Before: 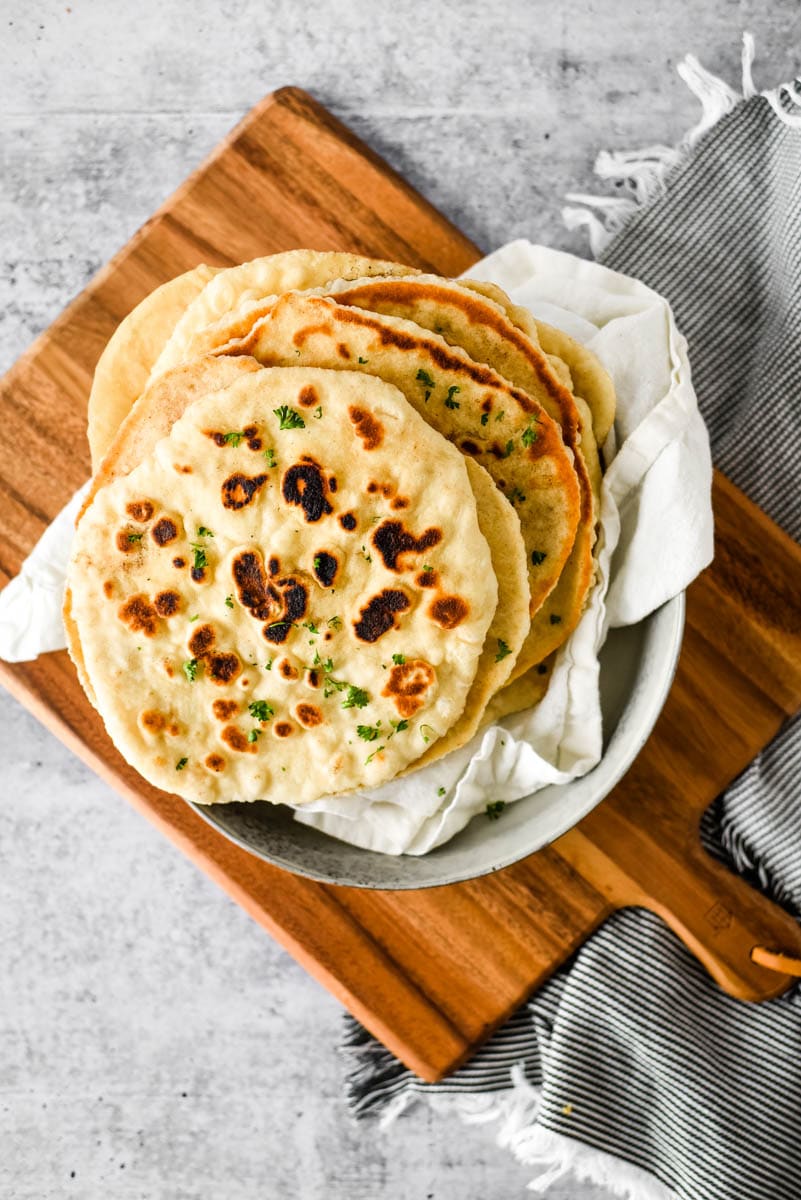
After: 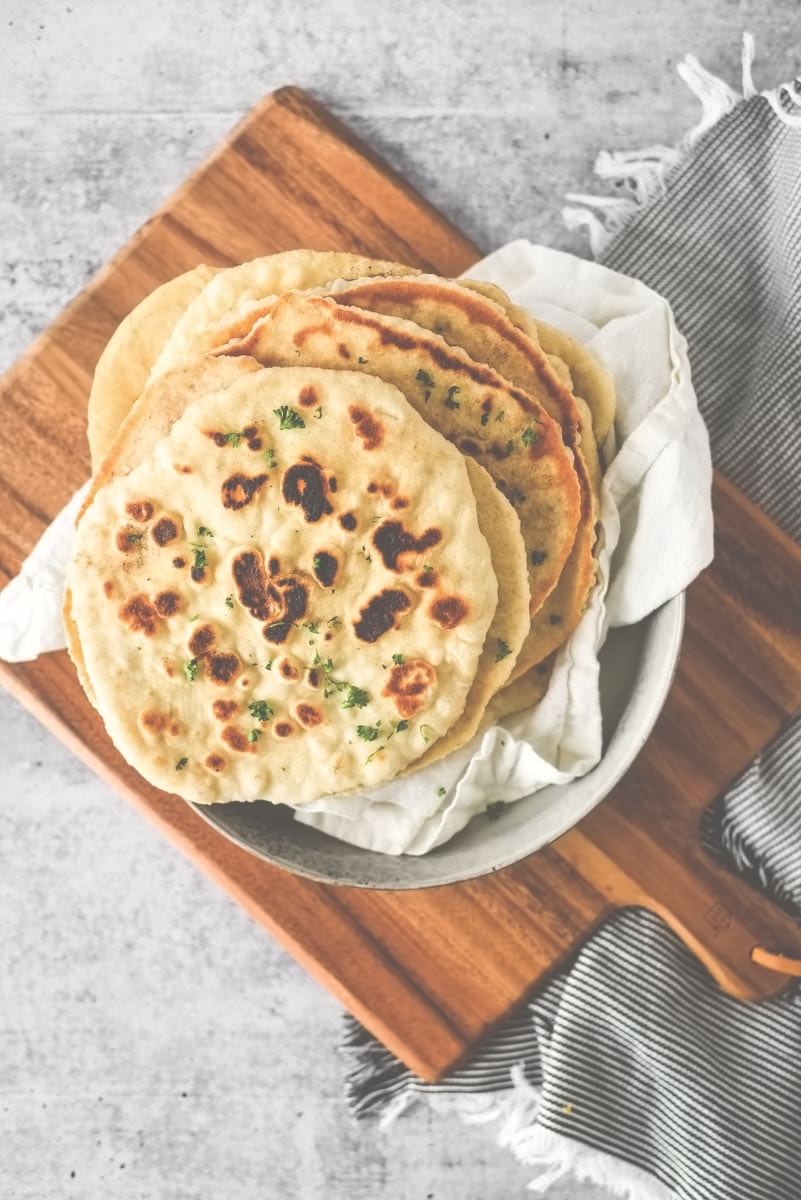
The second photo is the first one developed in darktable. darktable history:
contrast equalizer: y [[0.5 ×6], [0.5 ×6], [0.5 ×6], [0 ×6], [0, 0.039, 0.251, 0.29, 0.293, 0.292]]
exposure: black level correction -0.087, compensate highlight preservation false
